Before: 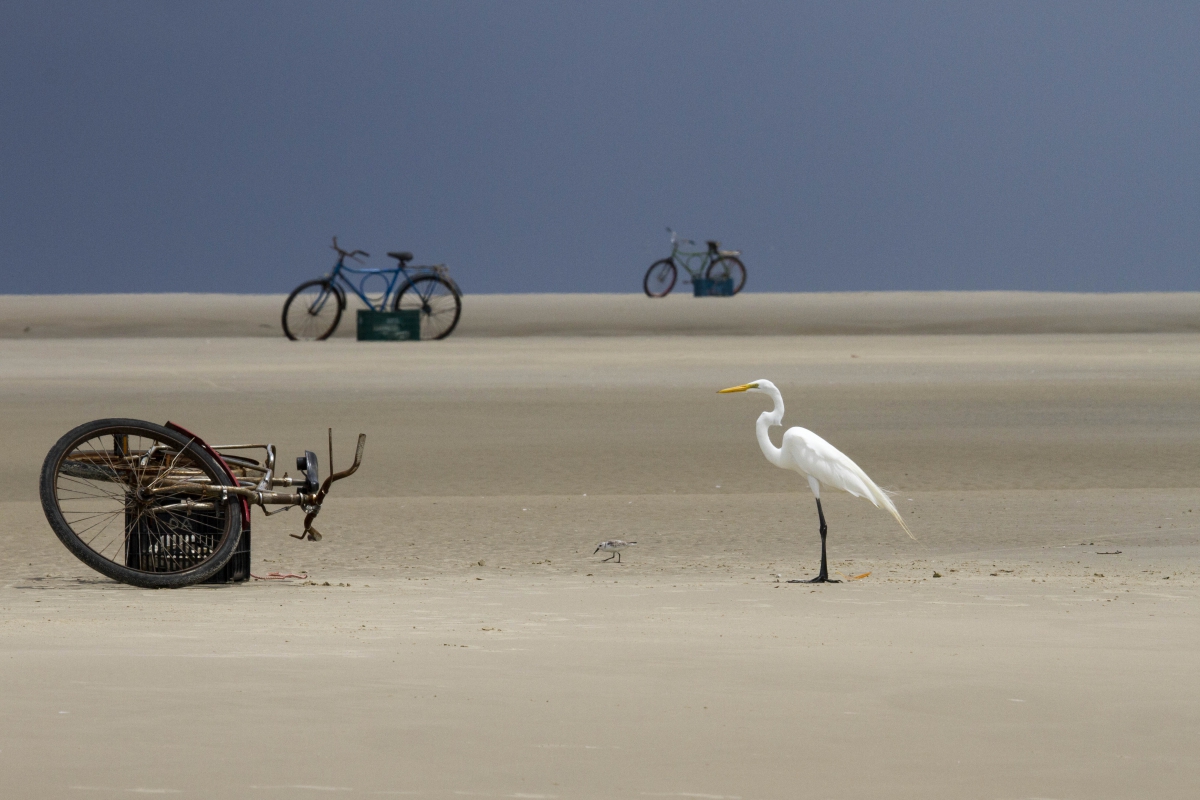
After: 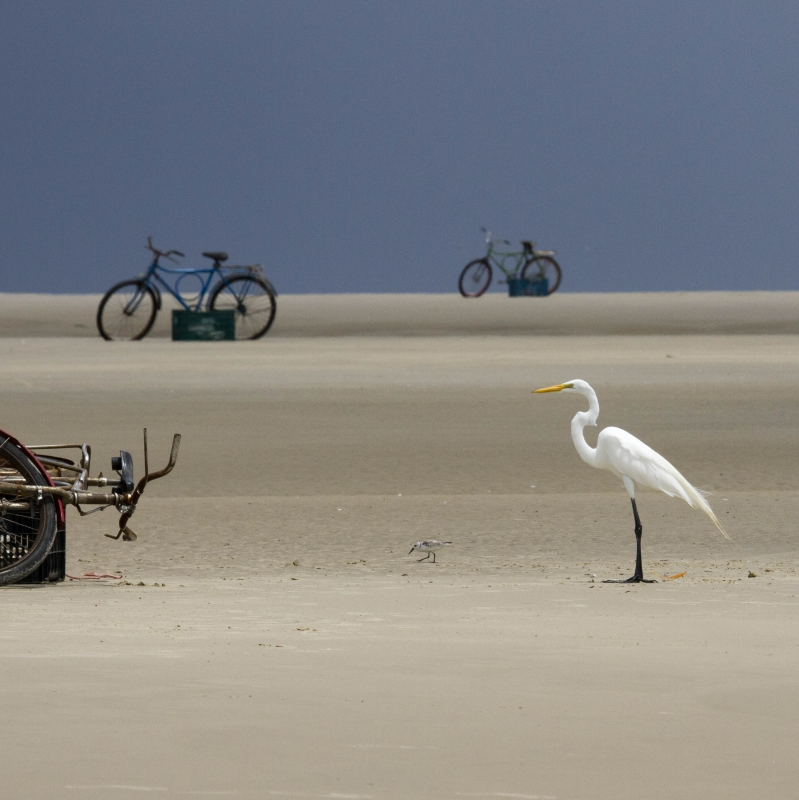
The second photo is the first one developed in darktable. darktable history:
crop: left 15.419%, right 17.914%
color balance: input saturation 99%
